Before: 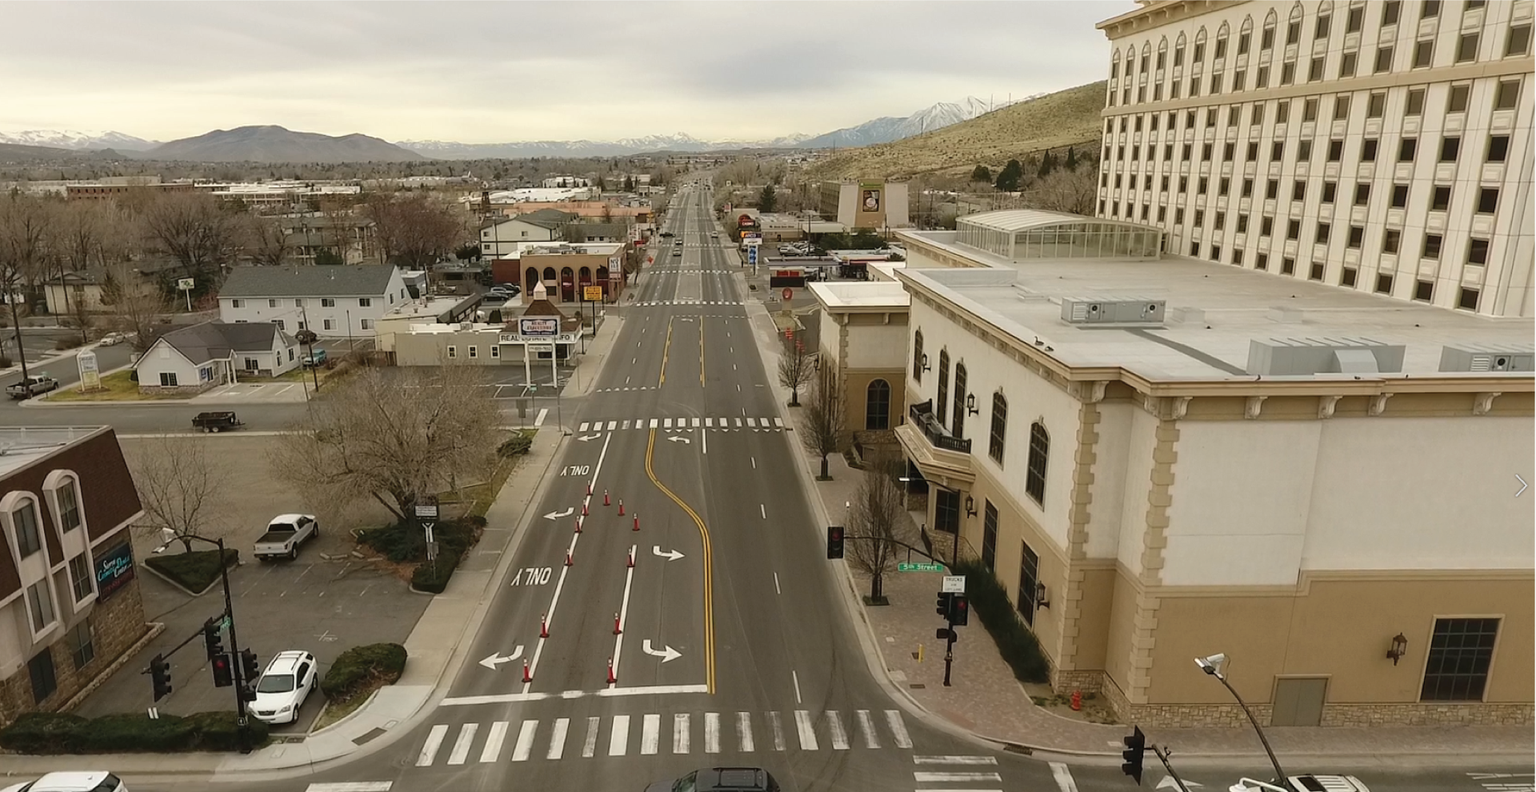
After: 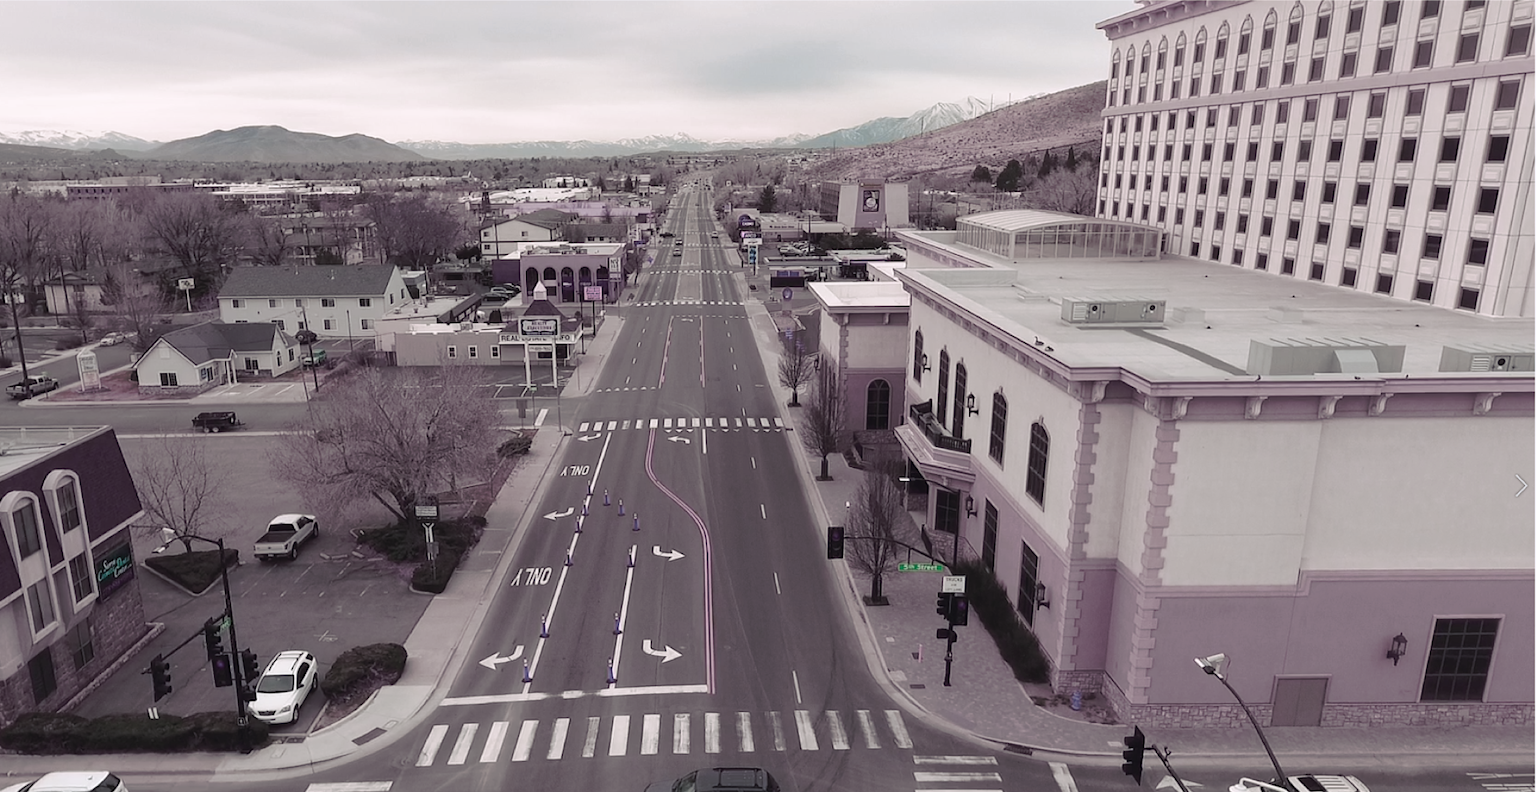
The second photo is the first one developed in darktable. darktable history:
tone curve: curves: ch0 [(0, 0) (0.003, 0.013) (0.011, 0.017) (0.025, 0.028) (0.044, 0.049) (0.069, 0.07) (0.1, 0.103) (0.136, 0.143) (0.177, 0.186) (0.224, 0.232) (0.277, 0.282) (0.335, 0.333) (0.399, 0.405) (0.468, 0.477) (0.543, 0.54) (0.623, 0.627) (0.709, 0.709) (0.801, 0.798) (0.898, 0.902) (1, 1)], preserve colors none
color look up table: target L [79.29, 91.38, 92.16, 85.12, 84.24, 87.51, 89.29, 81.94, 72.71, 66.46, 62.64, 56.2, 51.28, 56.76, 31.4, 30.64, 22.58, 4.503, 200.19, 79.56, 87.47, 89.05, 77.03, 73.41, 51.94, 71.06, 49.71, 65.09, 58.44, 51.5, 45.3, 15.19, 80.52, 75.33, 76.94, 64.47, 59.4, 49.38, 48.41, 49.37, 40.67, 26.65, 14.33, 88.6, 80.06, 78.11, 60.47, 56.5, 40.61], target a [23.59, 10.98, -26.19, -63.31, -76.11, 1.618, -8.48, -35.07, -60.63, -64.86, -35.18, 0.74, 21.2, 0.672, -28.21, -37.28, 9.643, 1.669, 0, 23.89, 18.74, 6.585, 17.28, 24.93, 55.76, 15.9, 11.31, 12.59, 16.89, 26.54, 7.963, 15.33, 20.1, 47.91, 23.41, 36.93, 15.14, 44.24, 78.71, 10.31, 29.71, 58.09, 37.4, -51.94, -11.23, -18.82, -4.531, -35.96, -5.461], target b [18.99, -2.687, 22.09, 20.01, 79.15, 1.203, 60.89, 37.86, 39.02, 62.2, 17.93, 36.12, 2.51, 2.404, 3.851, 34.82, 4.418, -0.022, 0, -2.806, -10.53, -13.14, -26.35, -20.69, -64.91, -42.95, -2.885, -25.49, -35.54, -37.28, -17.33, -22.32, -26.38, -35.07, -23.16, -43.17, -45.12, -32.15, -52.3, -12.15, -74.99, -77.62, -34.35, -9.947, -12.27, -30.77, -60.17, -9.718, -34.61], num patches 49
